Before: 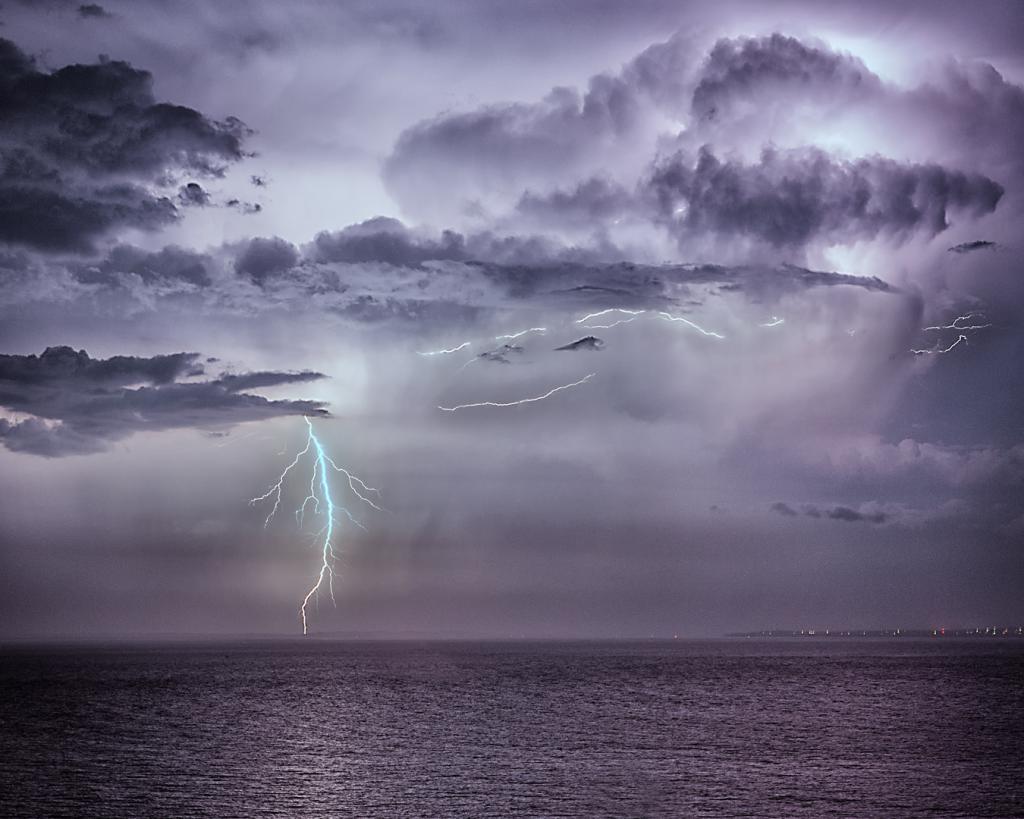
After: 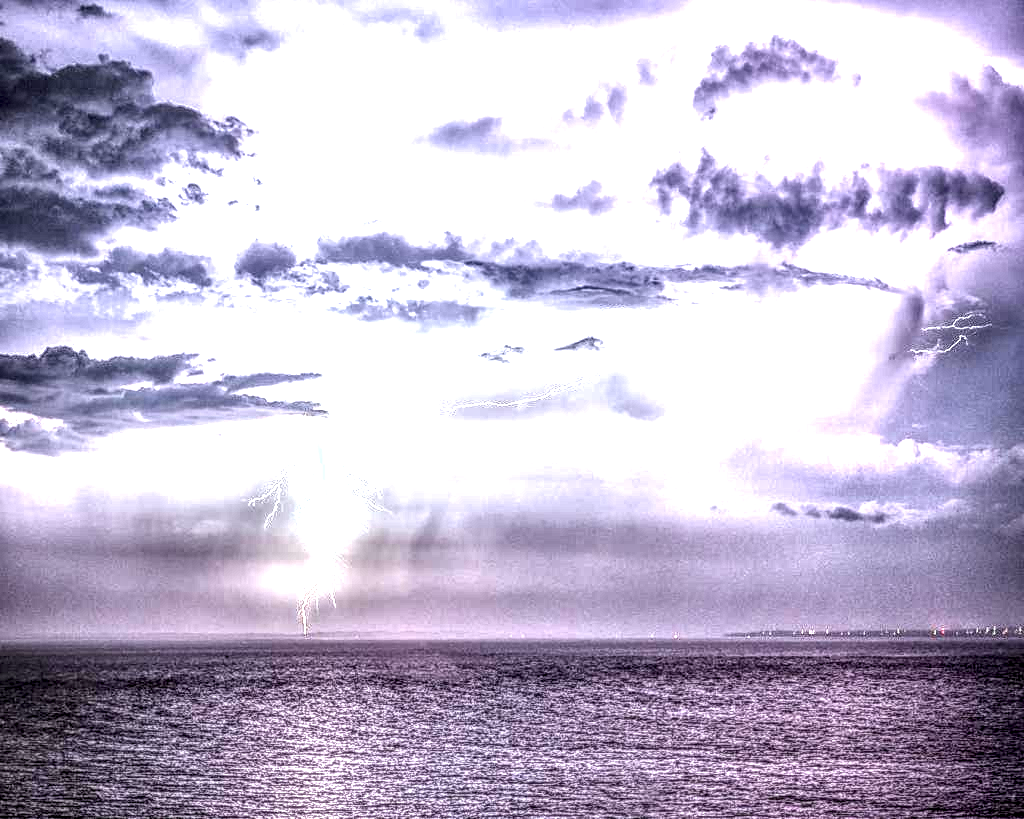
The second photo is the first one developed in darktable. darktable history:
exposure: exposure 1.994 EV, compensate highlight preservation false
local contrast: highlights 5%, shadows 5%, detail 300%, midtone range 0.307
